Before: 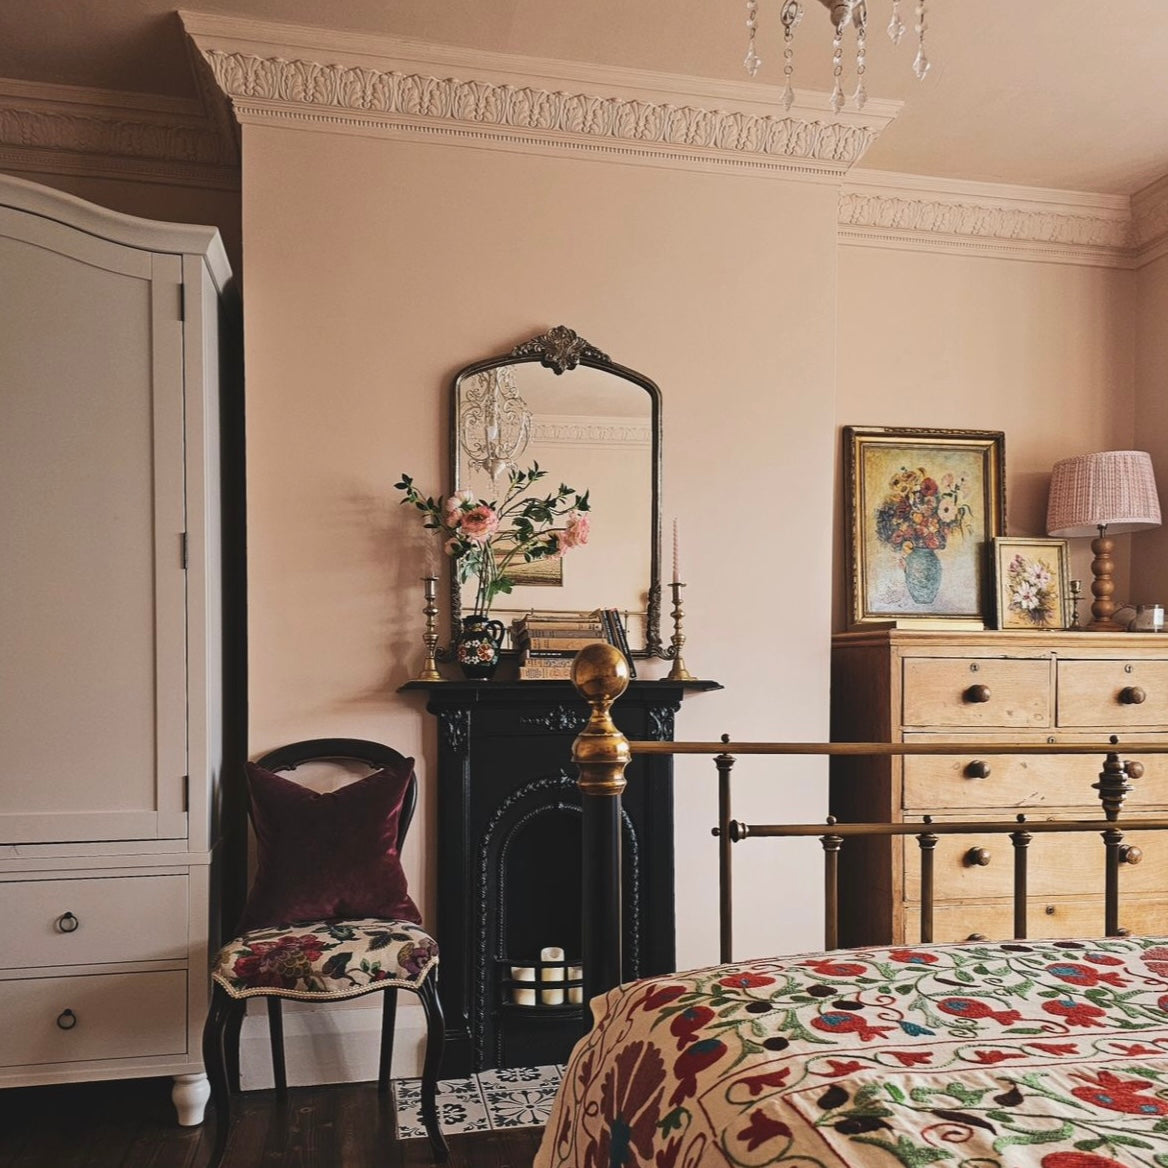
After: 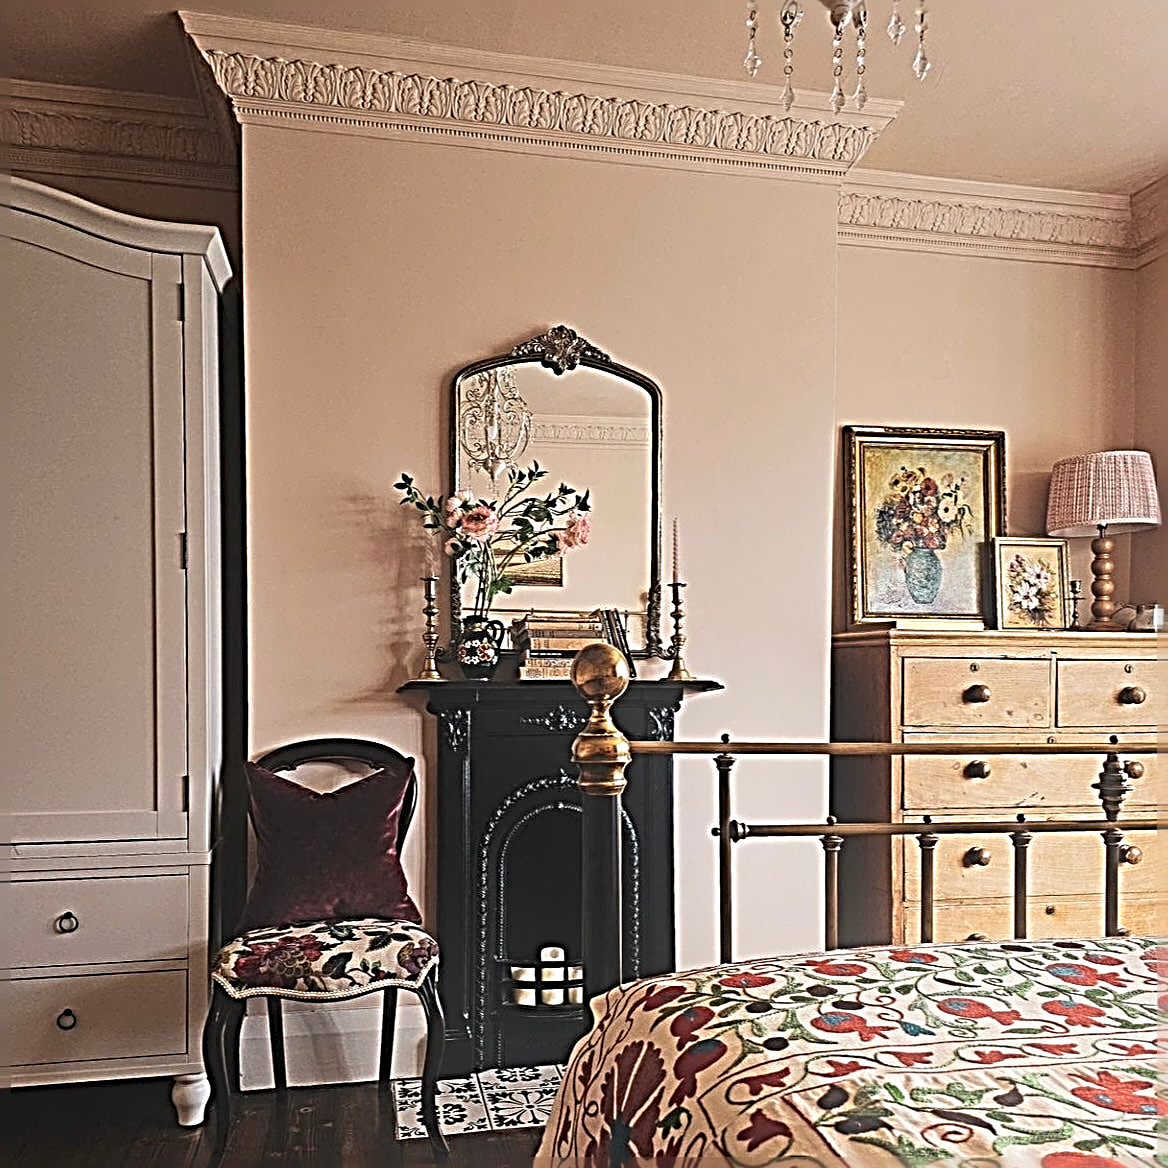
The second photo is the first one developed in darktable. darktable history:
bloom: size 15%, threshold 97%, strength 7%
sharpen: radius 4.001, amount 2
